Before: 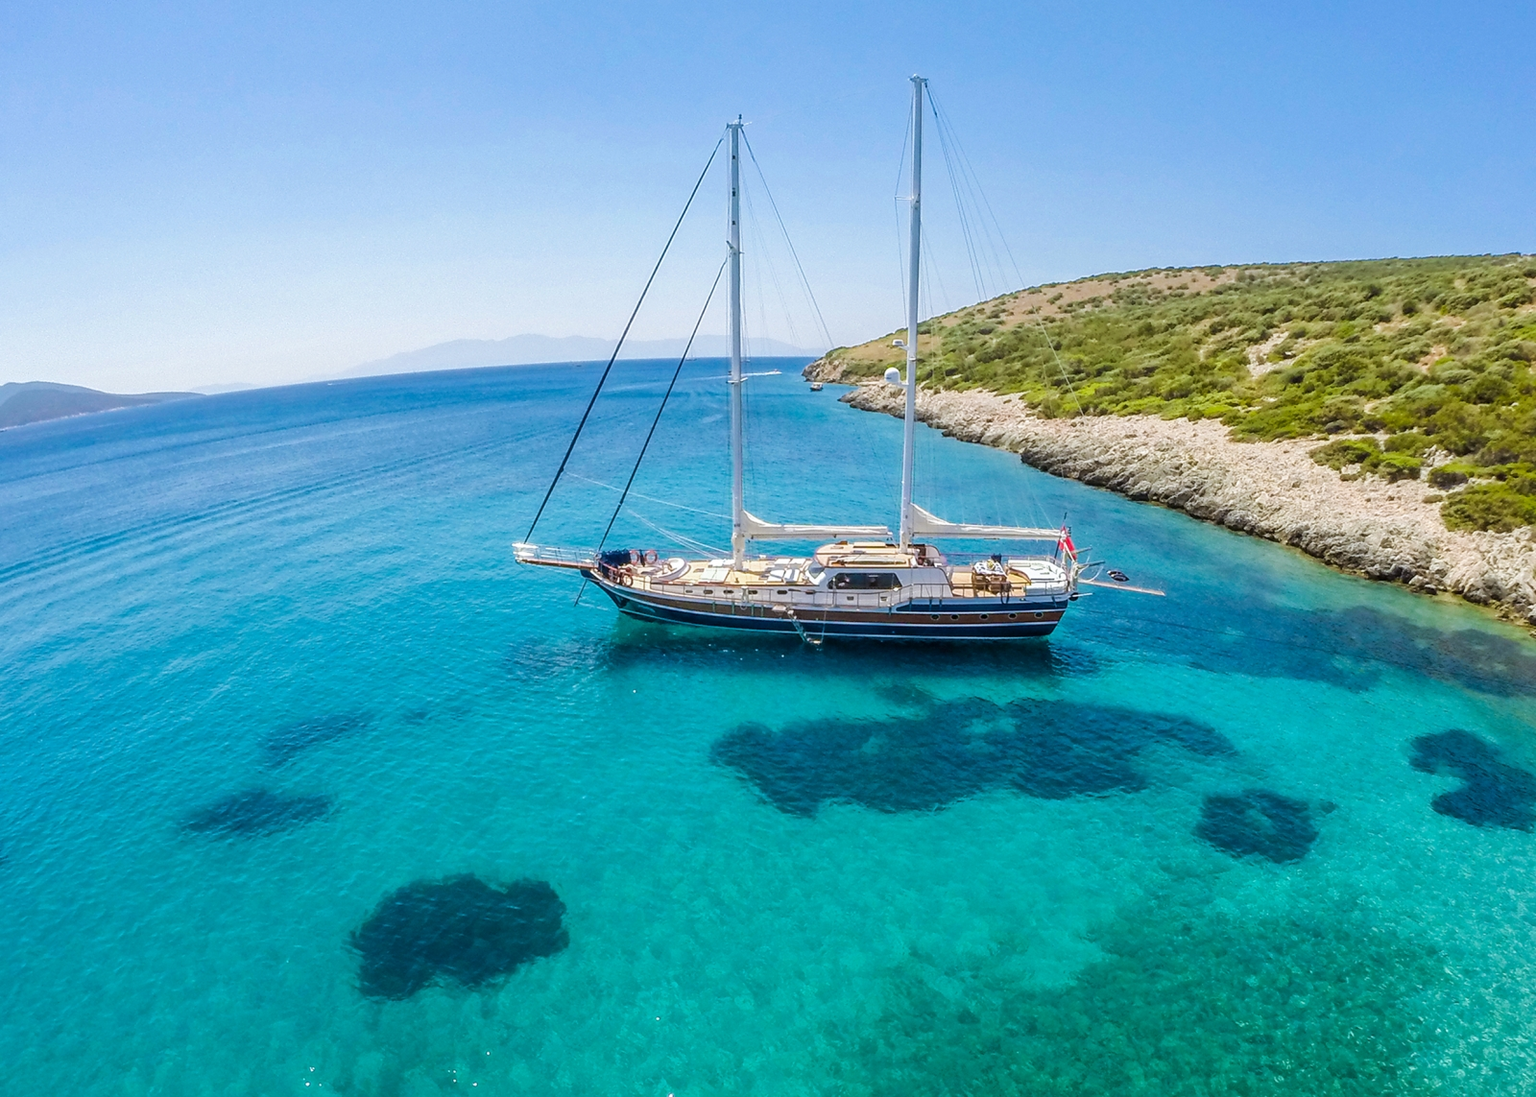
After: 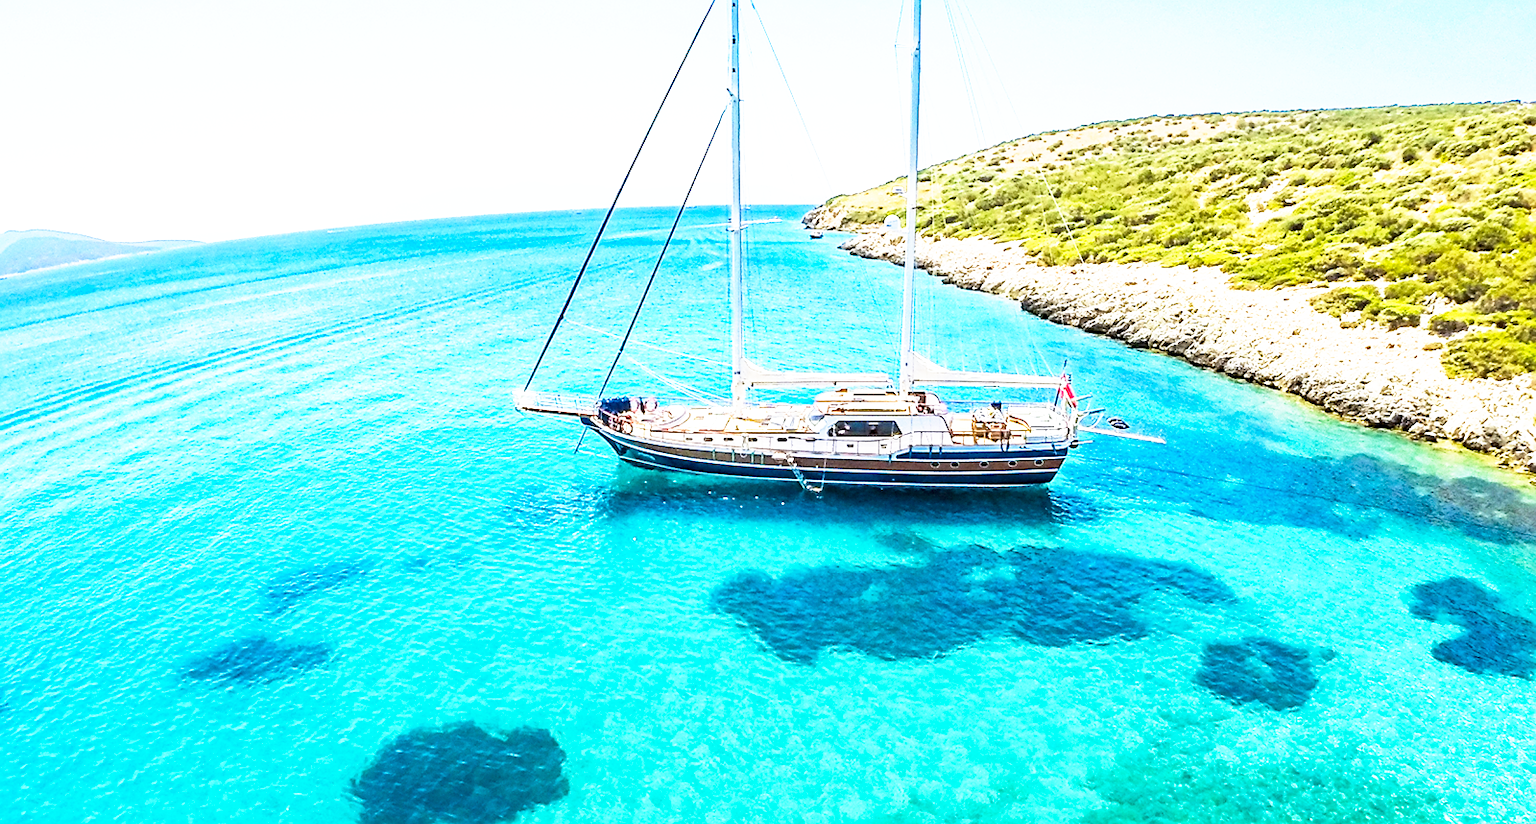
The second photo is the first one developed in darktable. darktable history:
exposure: black level correction 0, exposure 0.701 EV, compensate highlight preservation false
base curve: curves: ch0 [(0, 0) (0.495, 0.917) (1, 1)], preserve colors none
sharpen: on, module defaults
haze removal: strength 0.294, distance 0.252, compatibility mode true, adaptive false
crop: top 13.924%, bottom 10.856%
